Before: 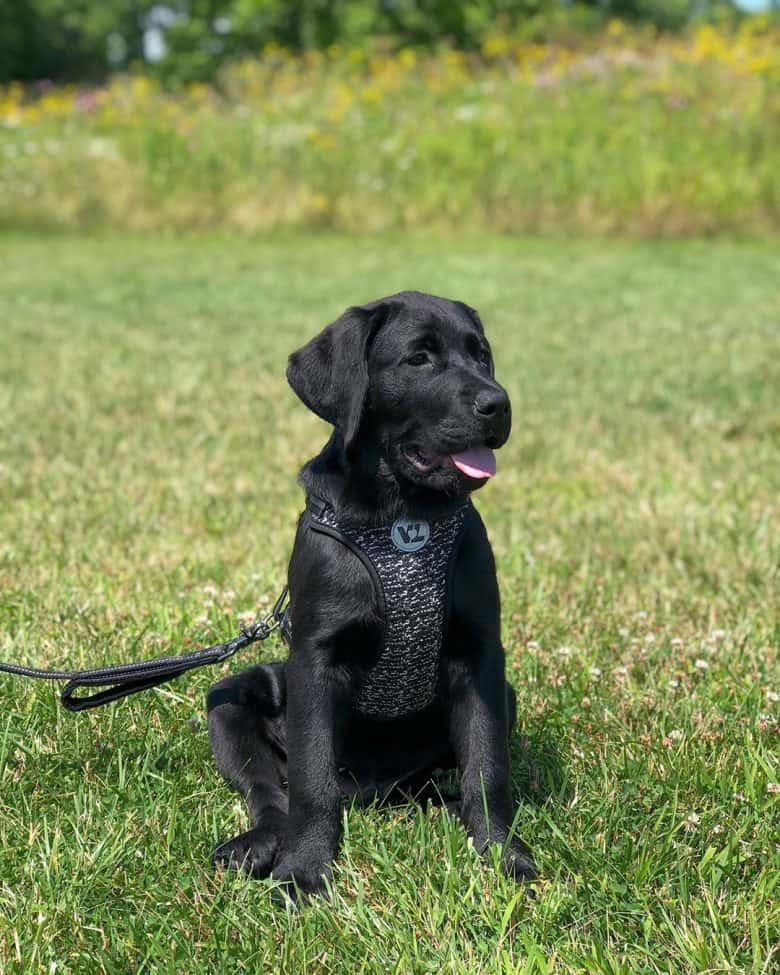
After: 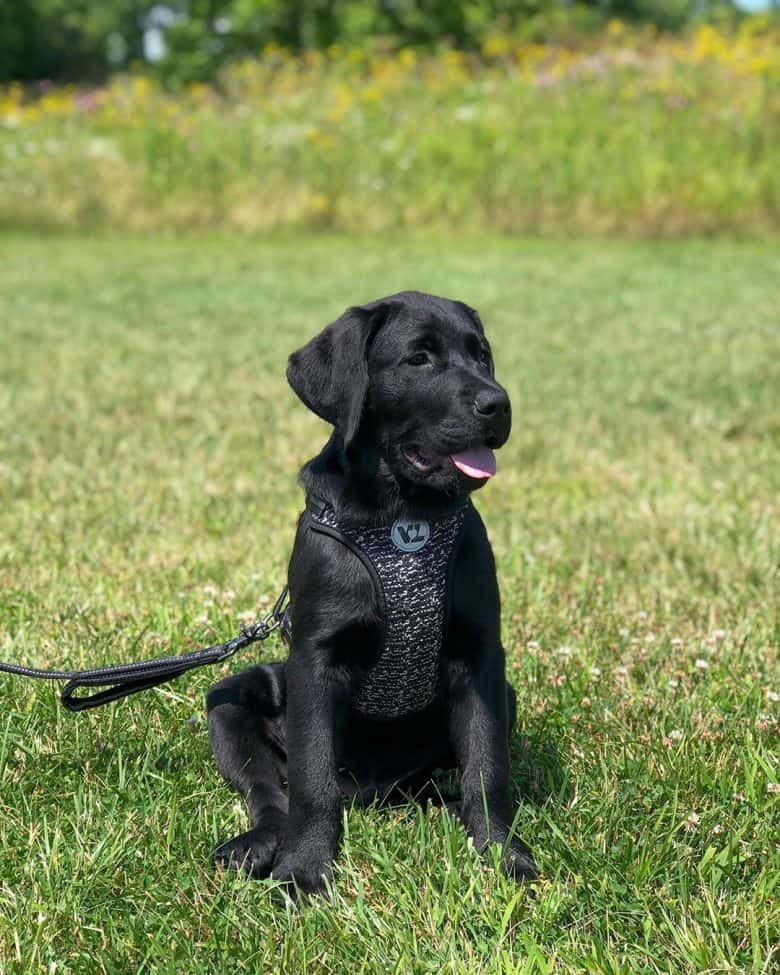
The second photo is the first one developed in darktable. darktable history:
contrast brightness saturation: contrast 0.075, saturation 0.015
